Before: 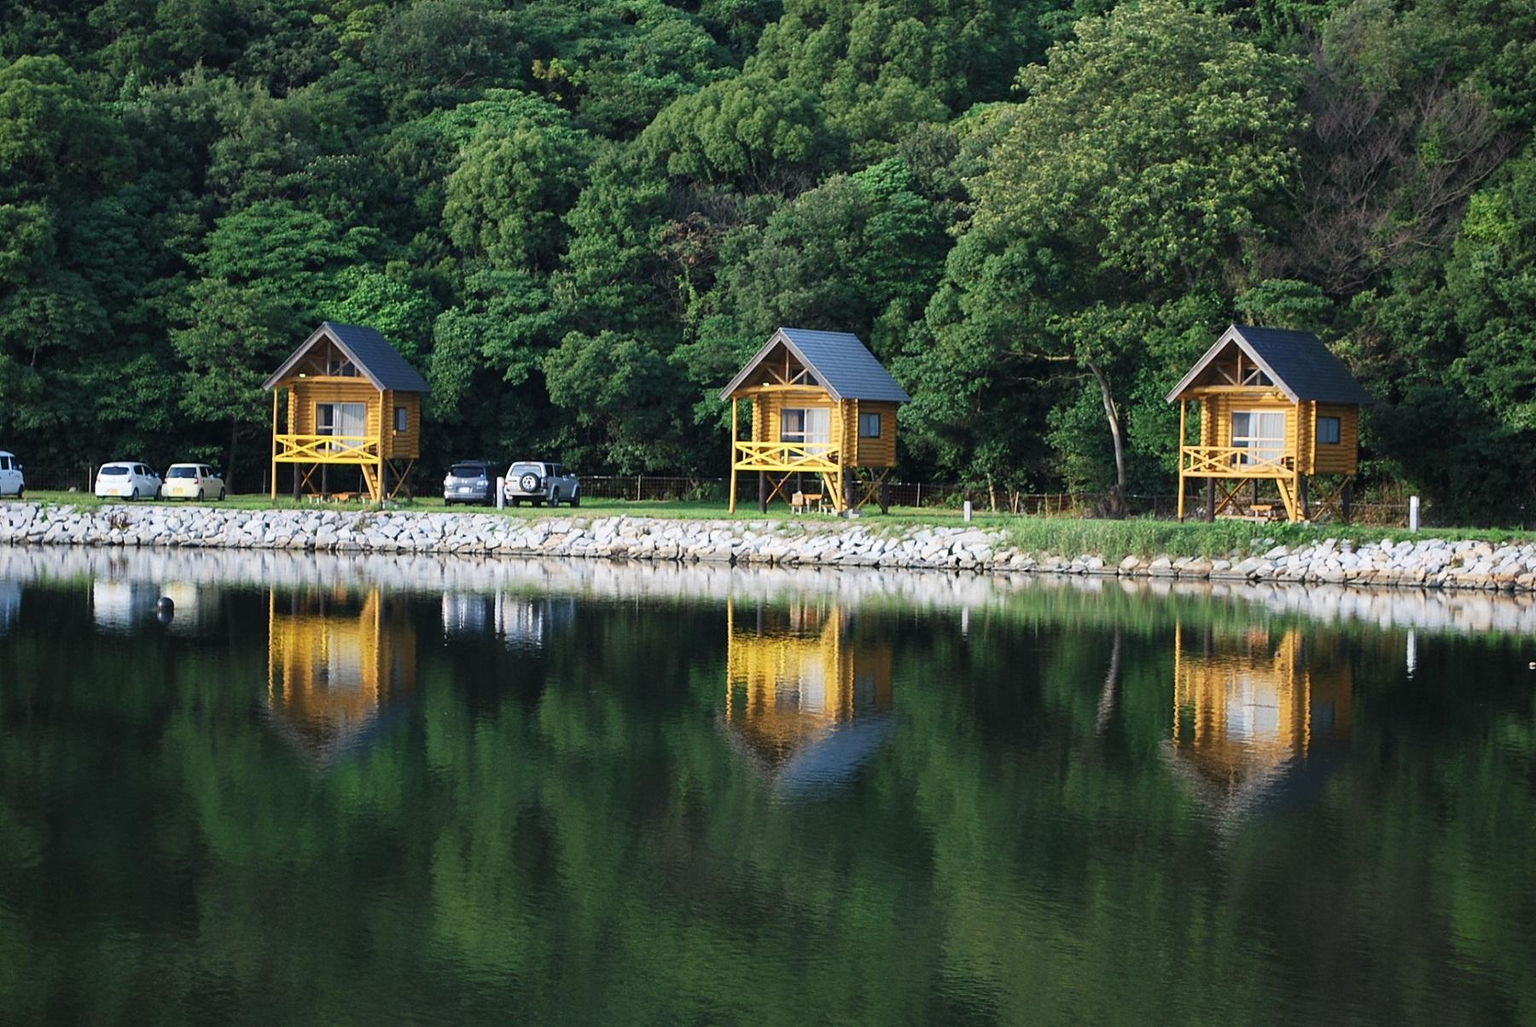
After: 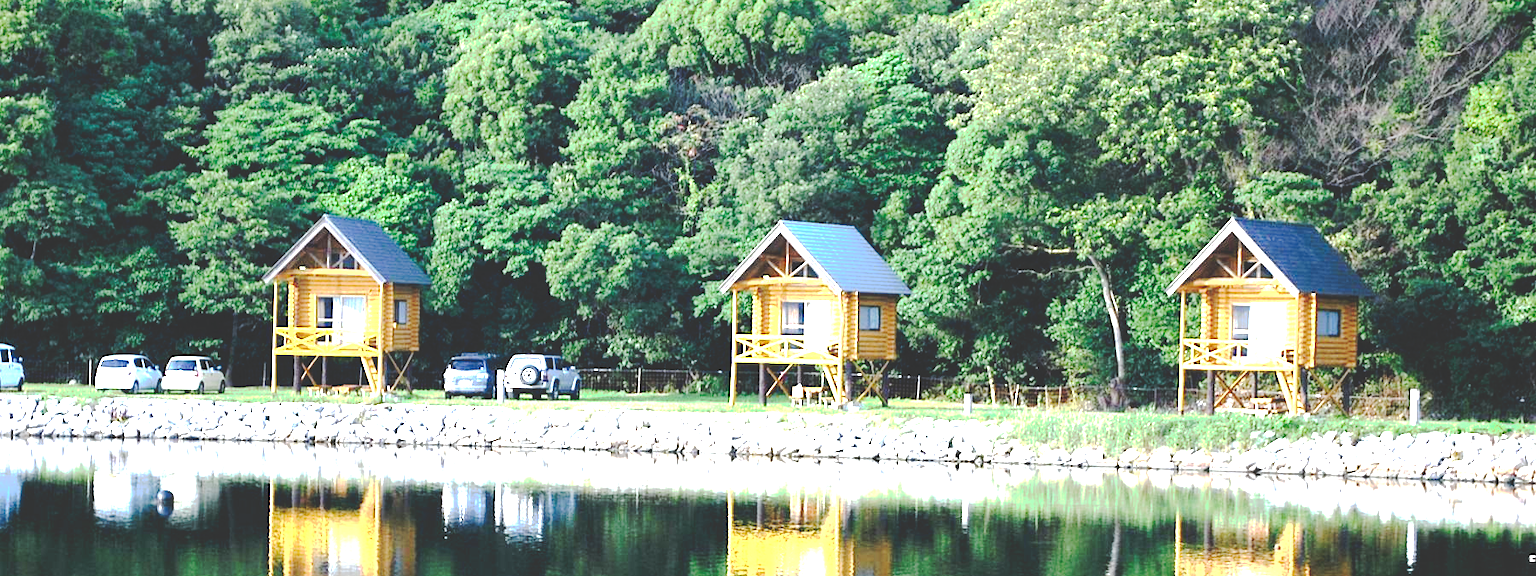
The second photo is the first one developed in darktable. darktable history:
tone curve: curves: ch0 [(0, 0) (0.003, 0.198) (0.011, 0.198) (0.025, 0.198) (0.044, 0.198) (0.069, 0.201) (0.1, 0.202) (0.136, 0.207) (0.177, 0.212) (0.224, 0.222) (0.277, 0.27) (0.335, 0.332) (0.399, 0.422) (0.468, 0.542) (0.543, 0.626) (0.623, 0.698) (0.709, 0.764) (0.801, 0.82) (0.898, 0.863) (1, 1)], preserve colors none
exposure: black level correction 0, exposure 1.9 EV, compensate highlight preservation false
white balance: red 0.974, blue 1.044
crop and rotate: top 10.605%, bottom 33.274%
